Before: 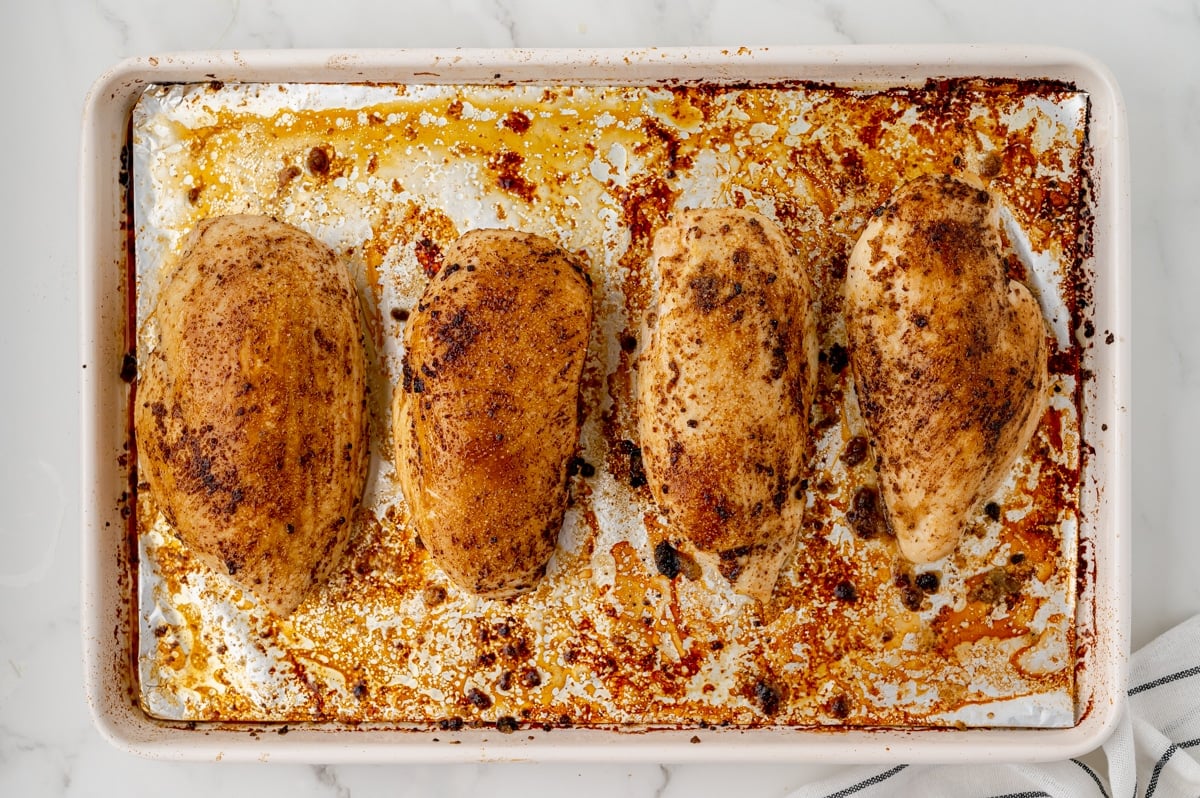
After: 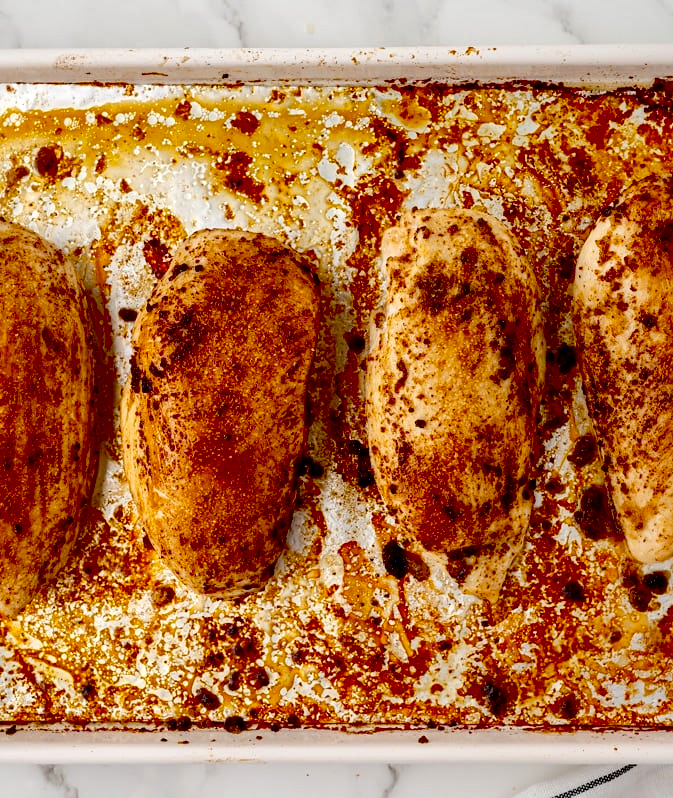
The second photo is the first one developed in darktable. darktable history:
local contrast: mode bilateral grid, contrast 24, coarseness 60, detail 151%, midtone range 0.2
crop and rotate: left 22.693%, right 21.192%
exposure: black level correction 0.057, compensate exposure bias true, compensate highlight preservation false
